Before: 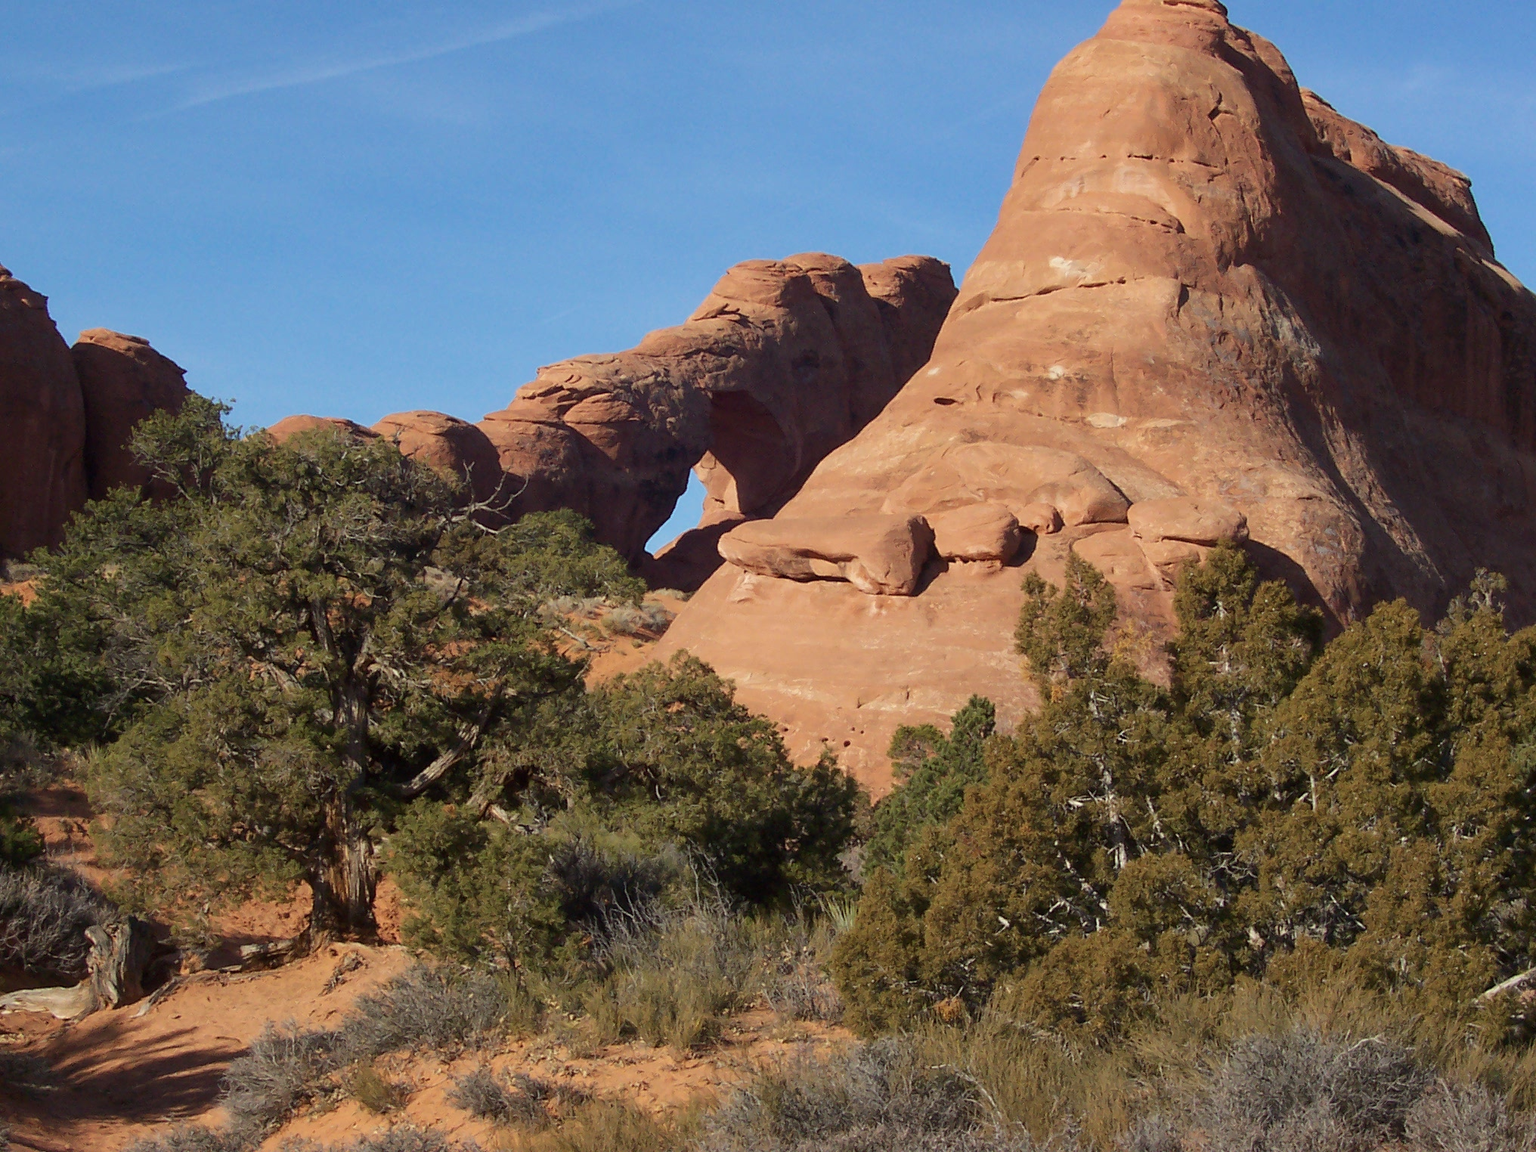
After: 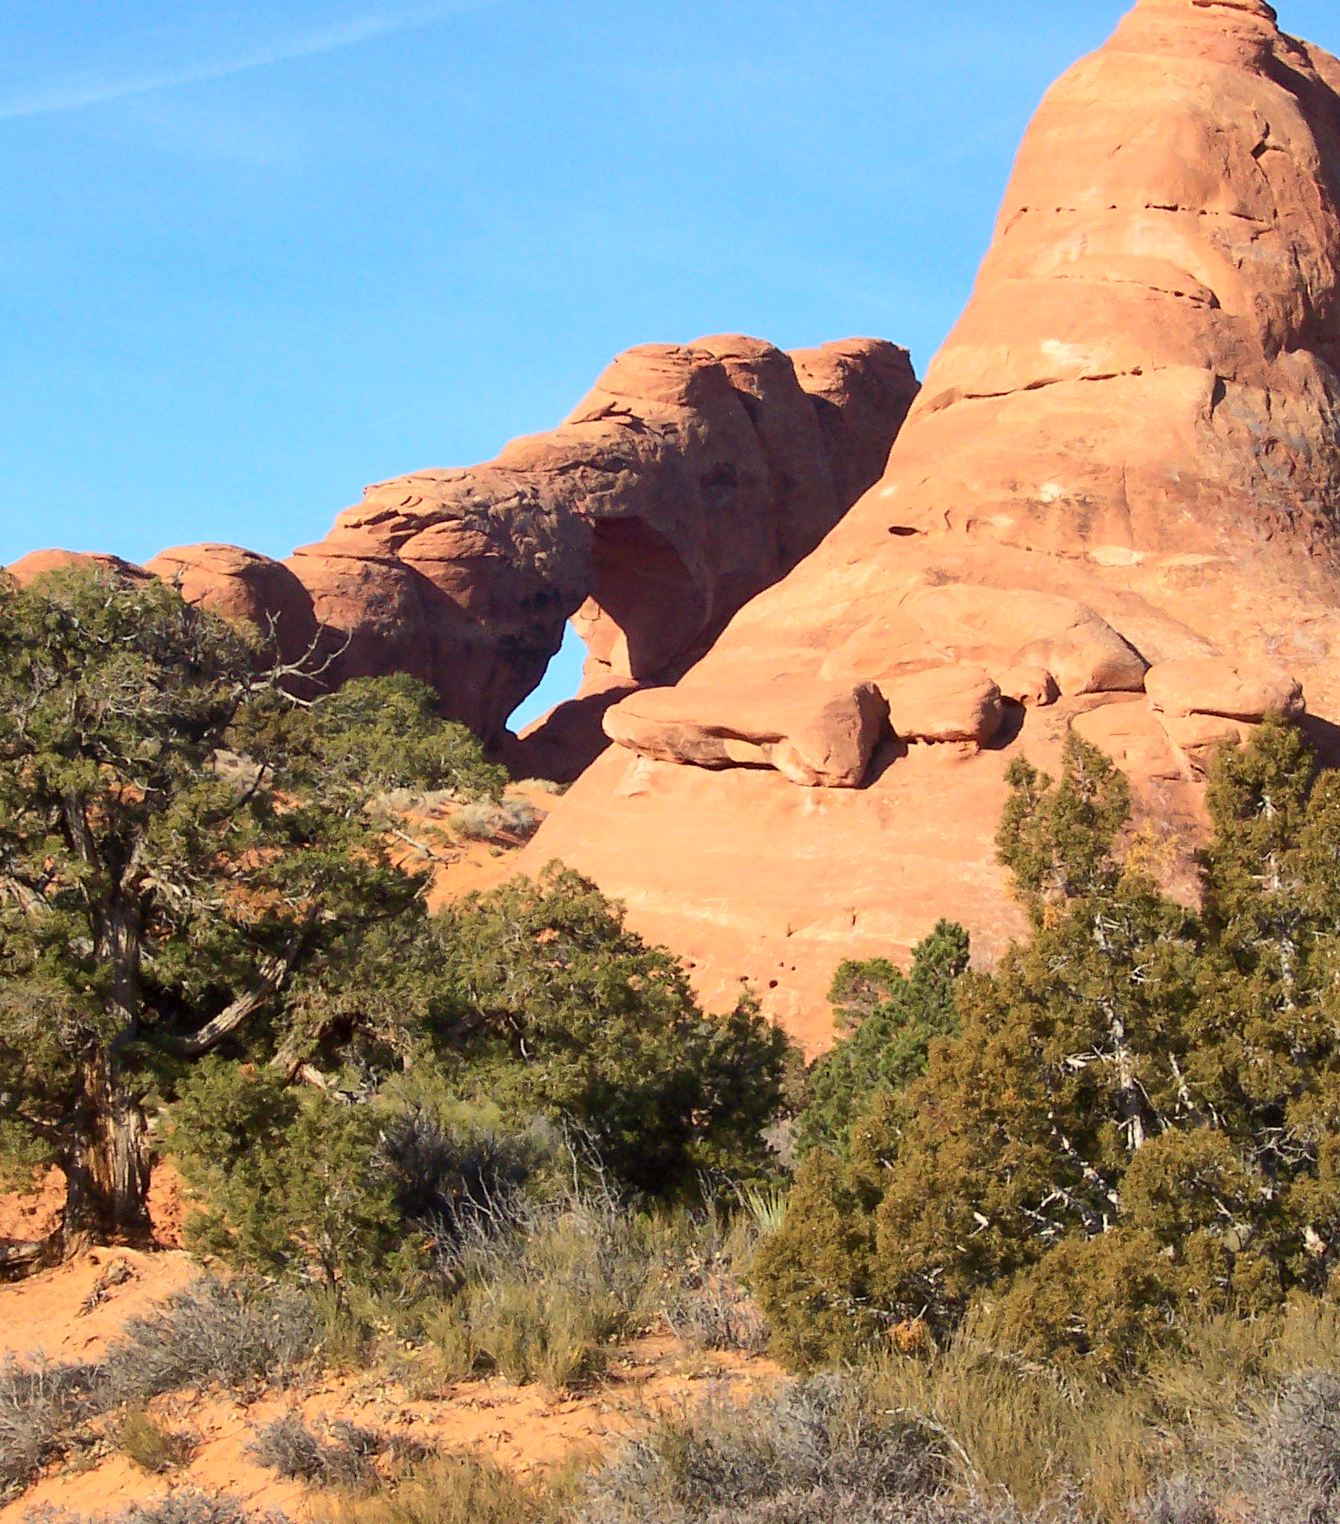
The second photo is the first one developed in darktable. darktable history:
crop: left 17.102%, right 16.937%
contrast brightness saturation: contrast 0.202, brightness 0.162, saturation 0.218
exposure: black level correction 0.002, exposure 0.296 EV, compensate highlight preservation false
